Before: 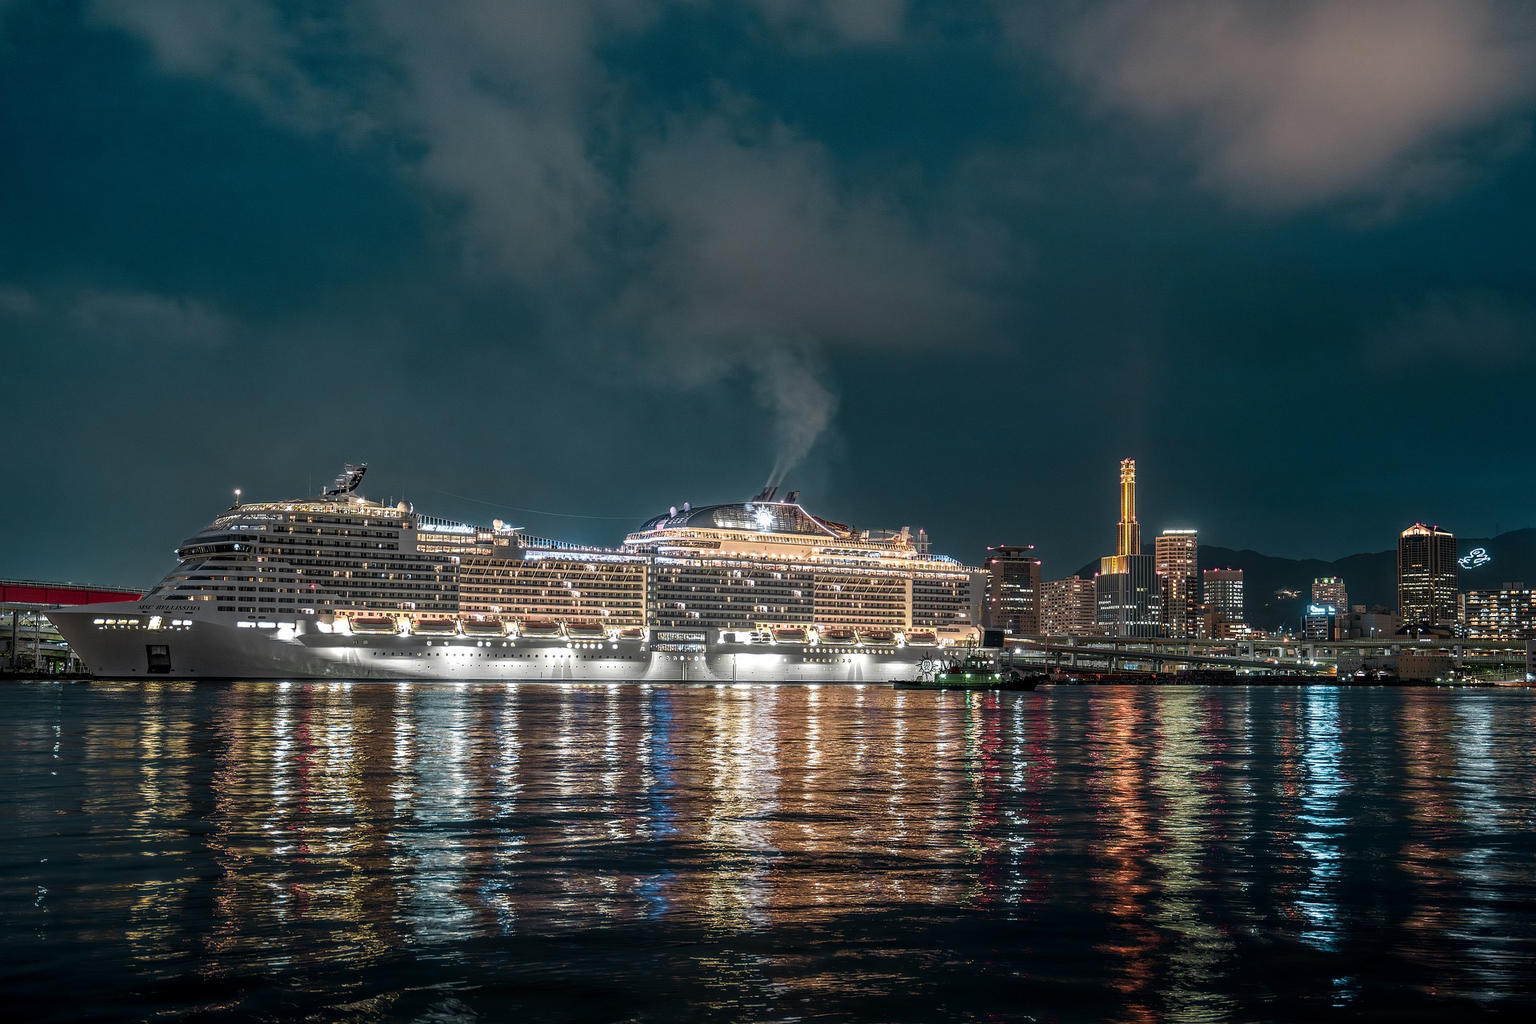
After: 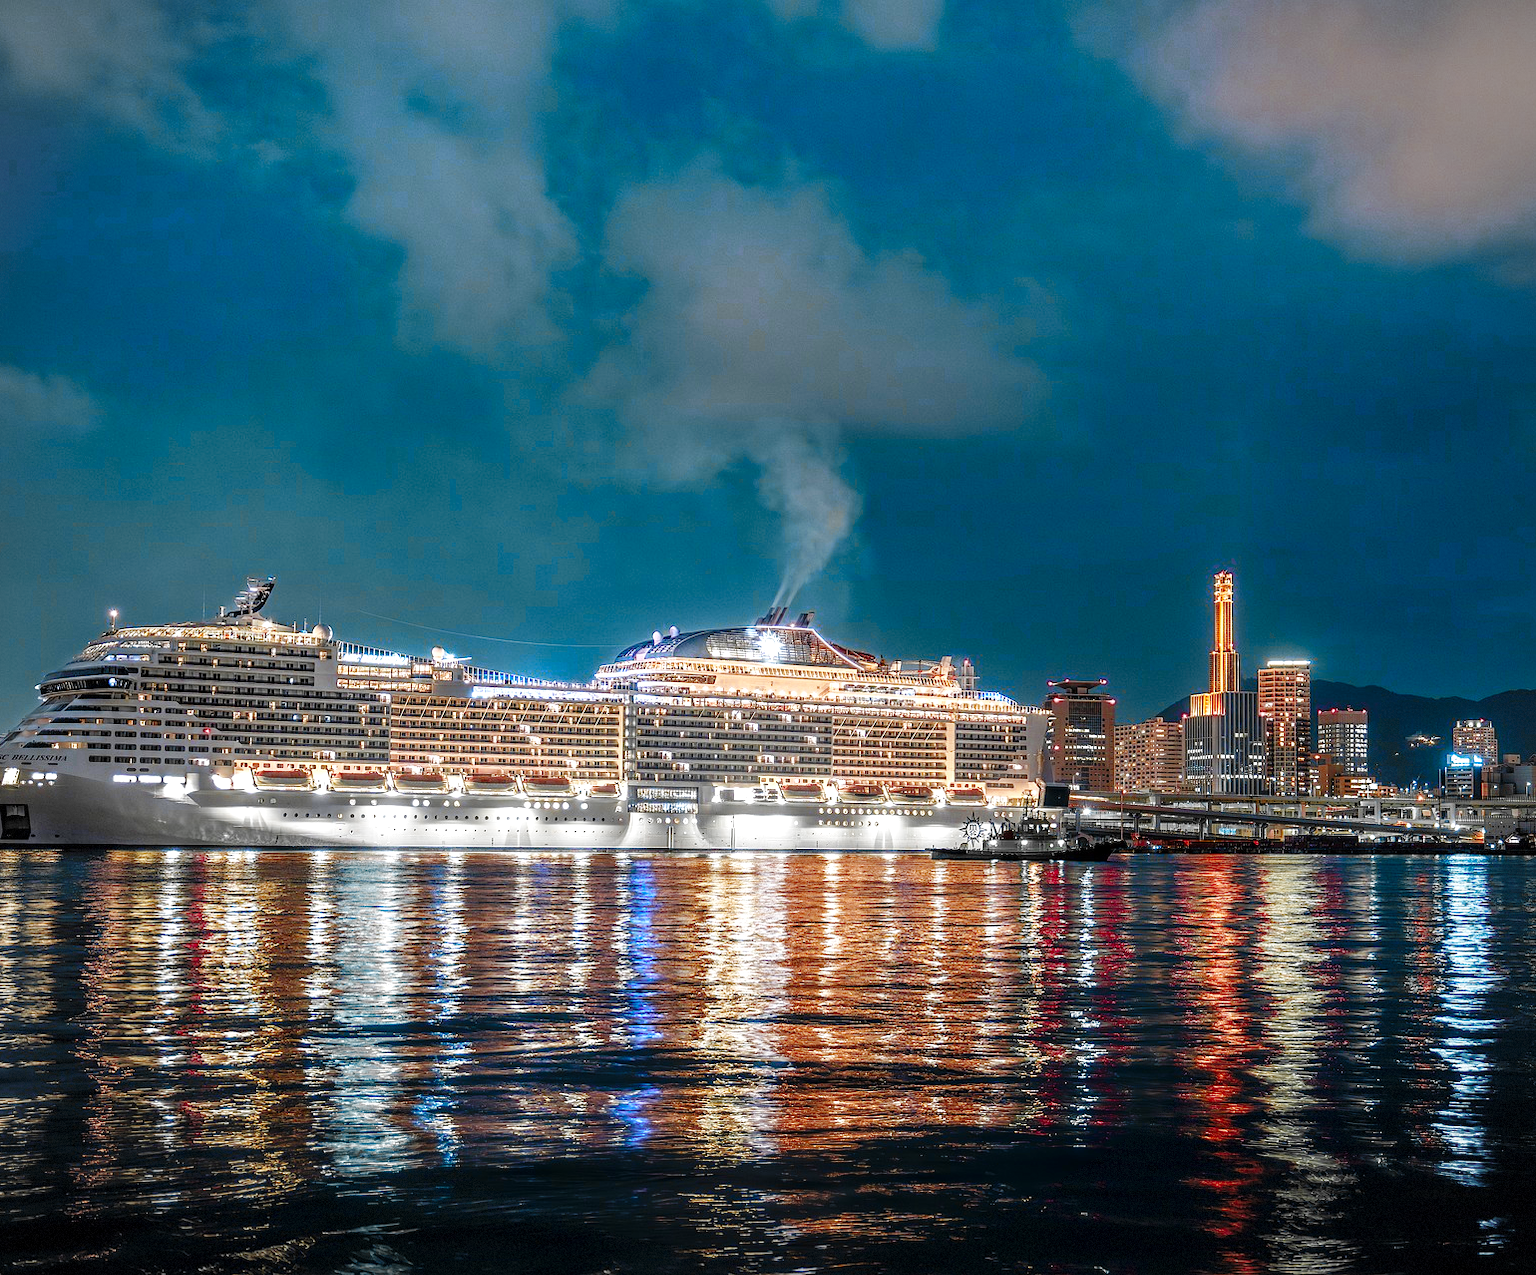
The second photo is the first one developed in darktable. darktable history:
vignetting: brightness -0.265, dithering 8-bit output
crop and rotate: left 9.557%, right 10.21%
base curve: curves: ch0 [(0, 0) (0.036, 0.025) (0.121, 0.166) (0.206, 0.329) (0.605, 0.79) (1, 1)], preserve colors none
tone equalizer: -8 EV 0.218 EV, -7 EV 0.443 EV, -6 EV 0.439 EV, -5 EV 0.221 EV, -3 EV -0.282 EV, -2 EV -0.433 EV, -1 EV -0.413 EV, +0 EV -0.238 EV, edges refinement/feathering 500, mask exposure compensation -1.57 EV, preserve details no
exposure: exposure 0.743 EV, compensate highlight preservation false
color zones: curves: ch0 [(0, 0.363) (0.128, 0.373) (0.25, 0.5) (0.402, 0.407) (0.521, 0.525) (0.63, 0.559) (0.729, 0.662) (0.867, 0.471)]; ch1 [(0, 0.515) (0.136, 0.618) (0.25, 0.5) (0.378, 0) (0.516, 0) (0.622, 0.593) (0.737, 0.819) (0.87, 0.593)]; ch2 [(0, 0.529) (0.128, 0.471) (0.282, 0.451) (0.386, 0.662) (0.516, 0.525) (0.633, 0.554) (0.75, 0.62) (0.875, 0.441)]
